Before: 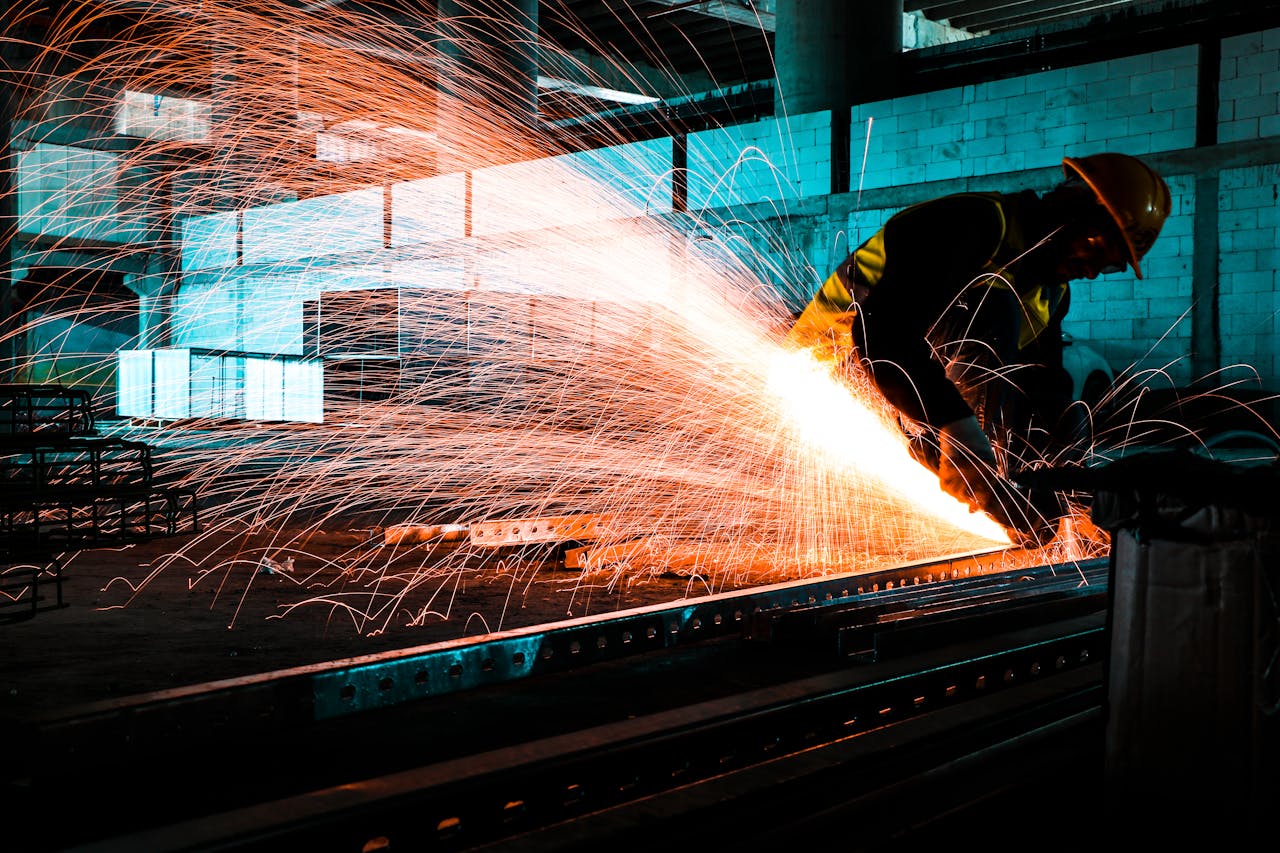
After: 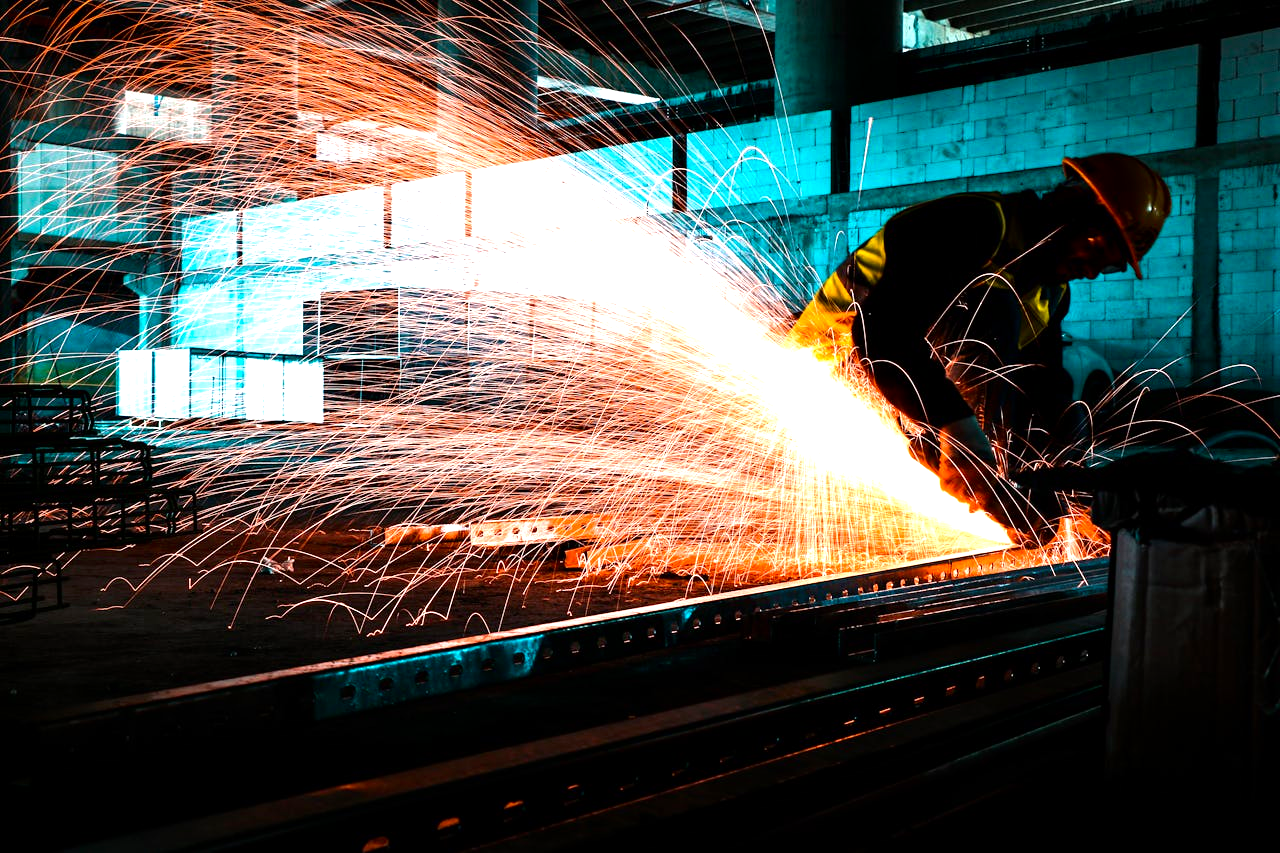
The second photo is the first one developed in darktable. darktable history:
contrast brightness saturation: brightness -0.09
levels: levels [0, 0.394, 0.787]
